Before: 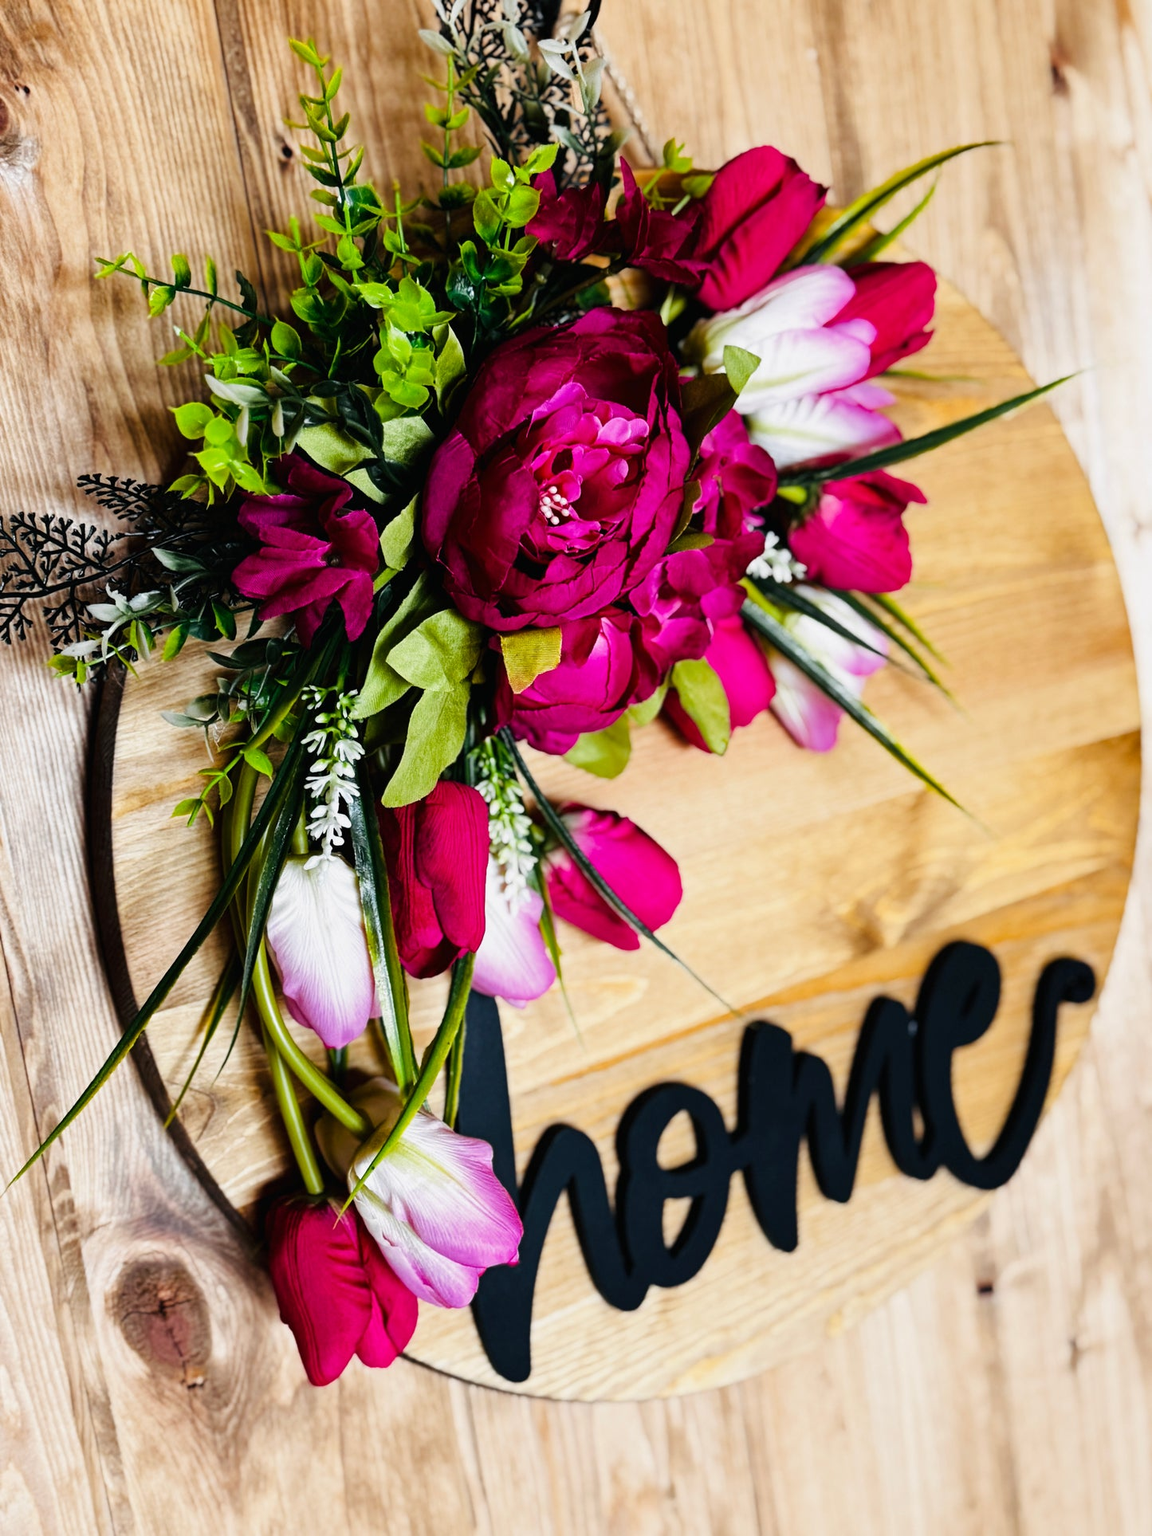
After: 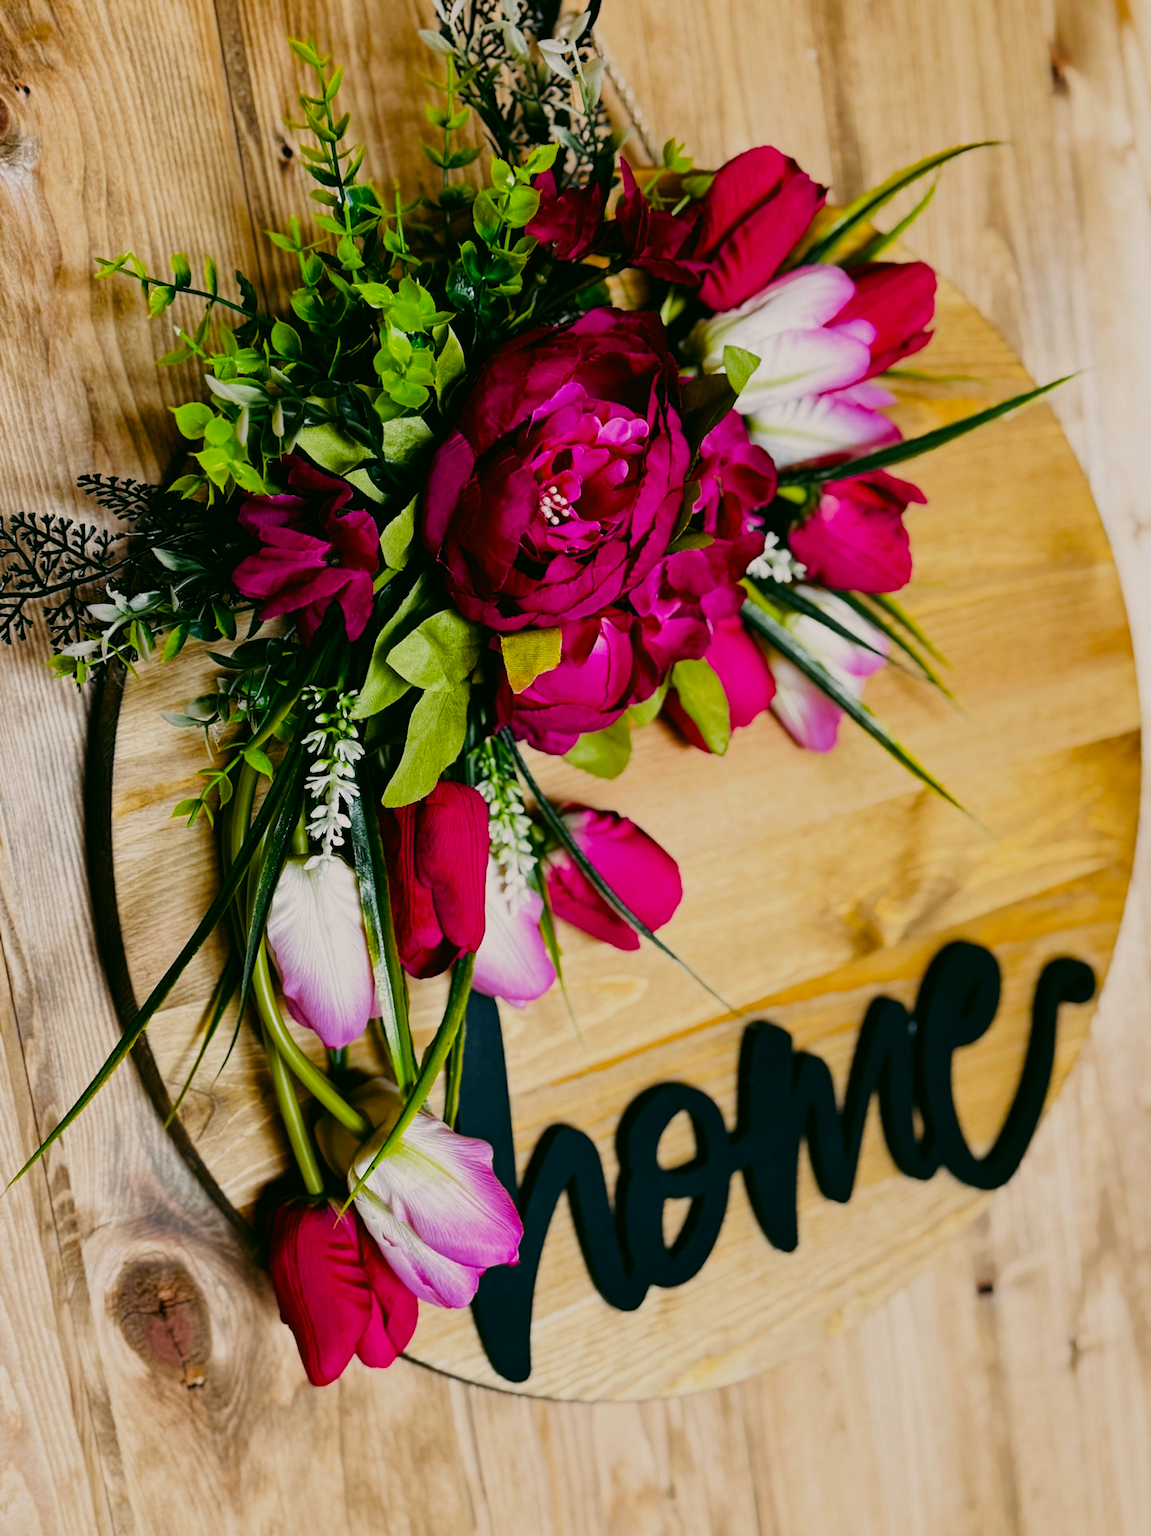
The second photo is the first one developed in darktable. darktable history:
color correction: highlights a* 4.02, highlights b* 4.98, shadows a* -7.55, shadows b* 4.98
exposure: exposure -0.492 EV, compensate highlight preservation false
color balance rgb: linear chroma grading › global chroma 6.48%, perceptual saturation grading › global saturation 12.96%, global vibrance 6.02%
